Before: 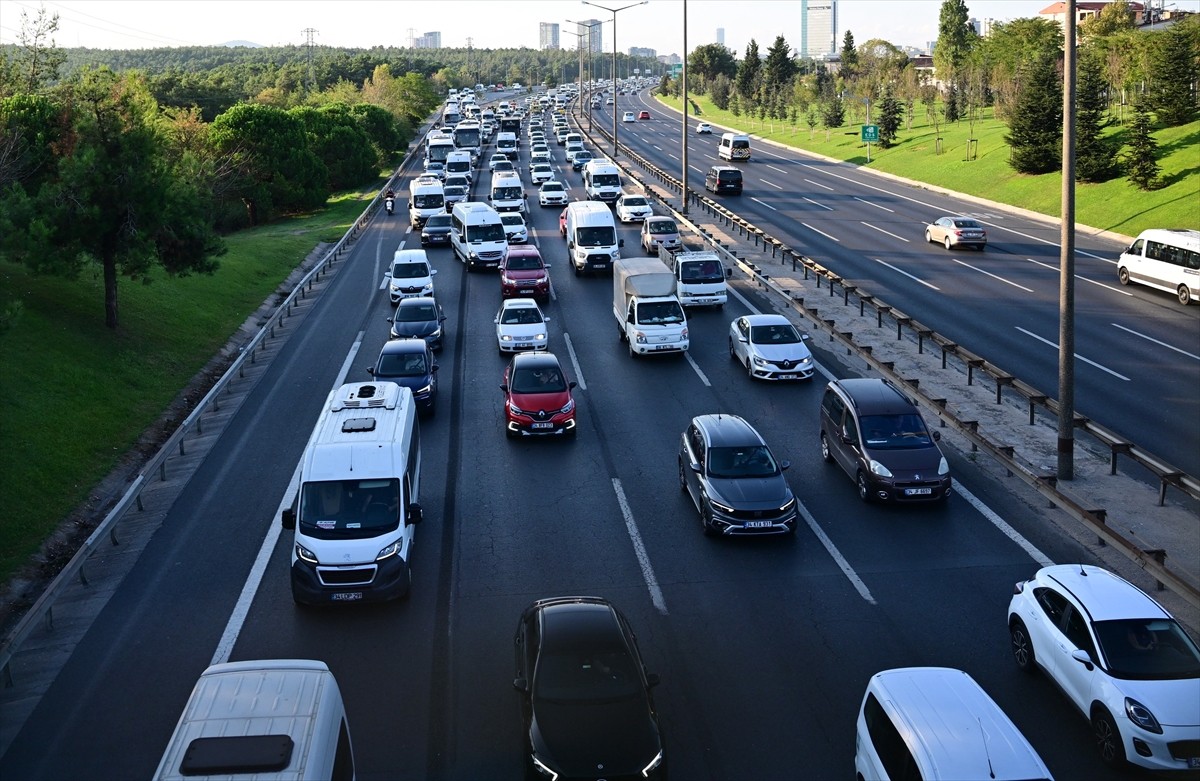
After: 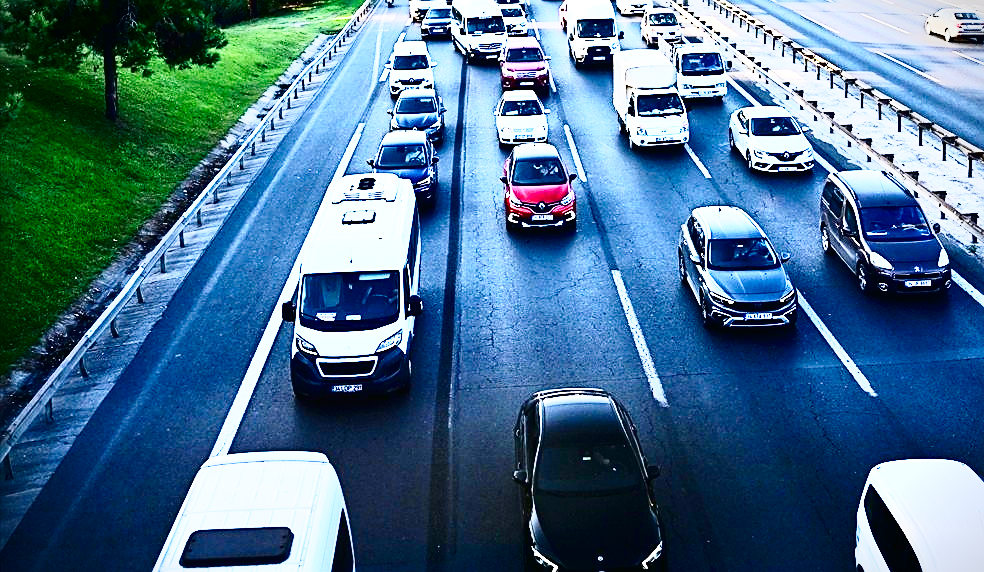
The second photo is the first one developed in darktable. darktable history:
base curve: curves: ch0 [(0, 0) (0, 0.001) (0.001, 0.001) (0.004, 0.002) (0.007, 0.004) (0.015, 0.013) (0.033, 0.045) (0.052, 0.096) (0.075, 0.17) (0.099, 0.241) (0.163, 0.42) (0.219, 0.55) (0.259, 0.616) (0.327, 0.722) (0.365, 0.765) (0.522, 0.873) (0.547, 0.881) (0.689, 0.919) (0.826, 0.952) (1, 1)], preserve colors none
contrast brightness saturation: contrast 0.127, brightness -0.054, saturation 0.155
sharpen: on, module defaults
tone curve: curves: ch0 [(0.016, 0.011) (0.084, 0.026) (0.469, 0.508) (0.721, 0.862) (1, 1)], color space Lab, independent channels, preserve colors none
vignetting: fall-off start 100.01%, width/height ratio 1.309, unbound false
exposure: black level correction 0, exposure 1.199 EV, compensate highlight preservation false
crop: top 26.756%, right 17.99%
